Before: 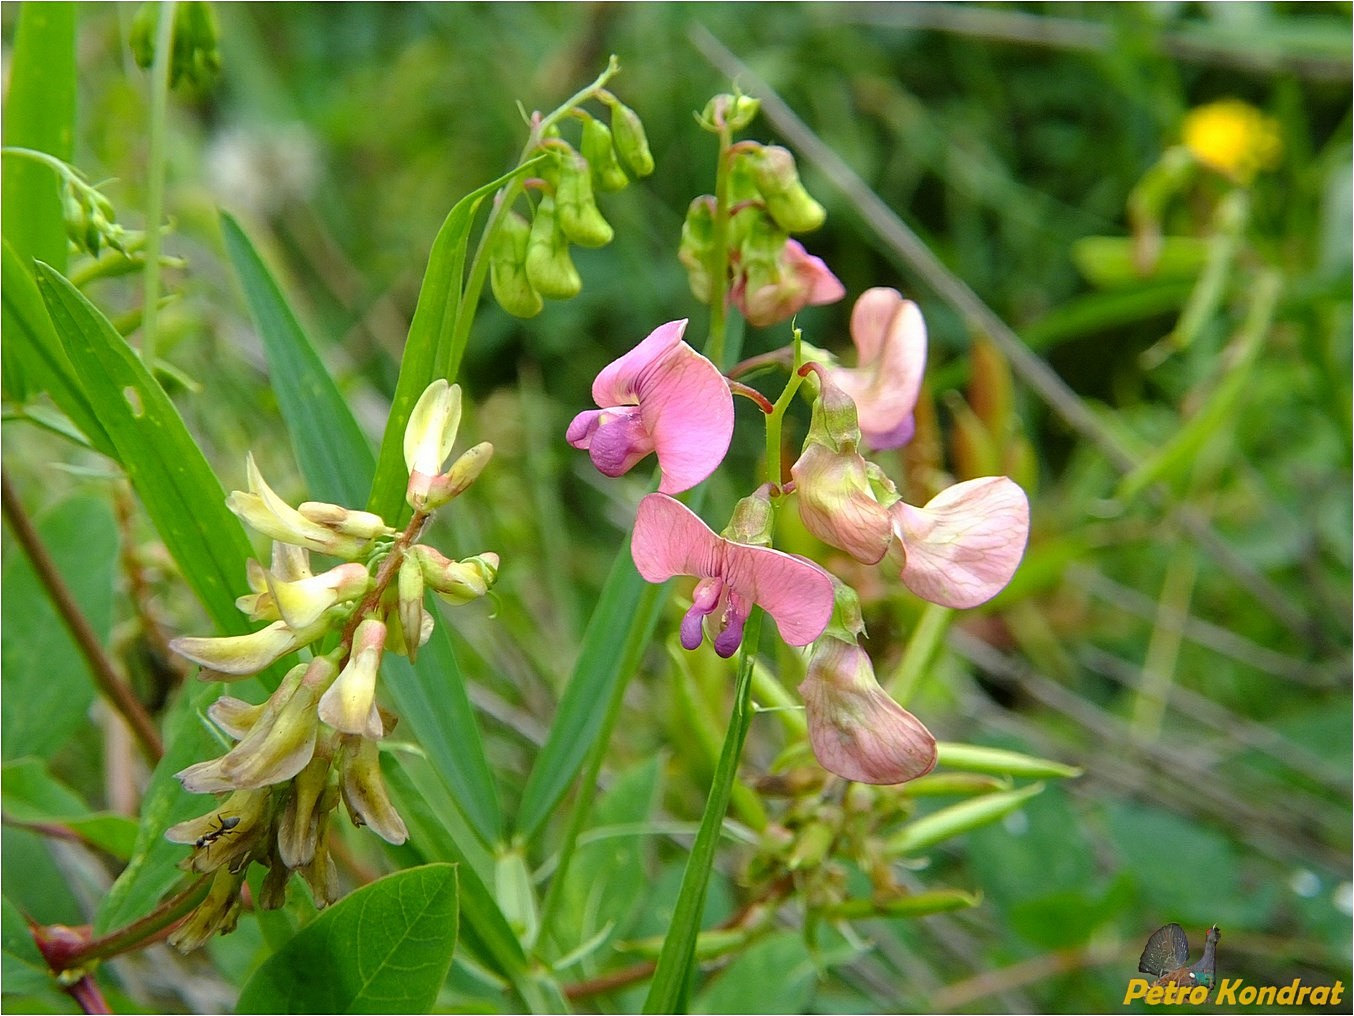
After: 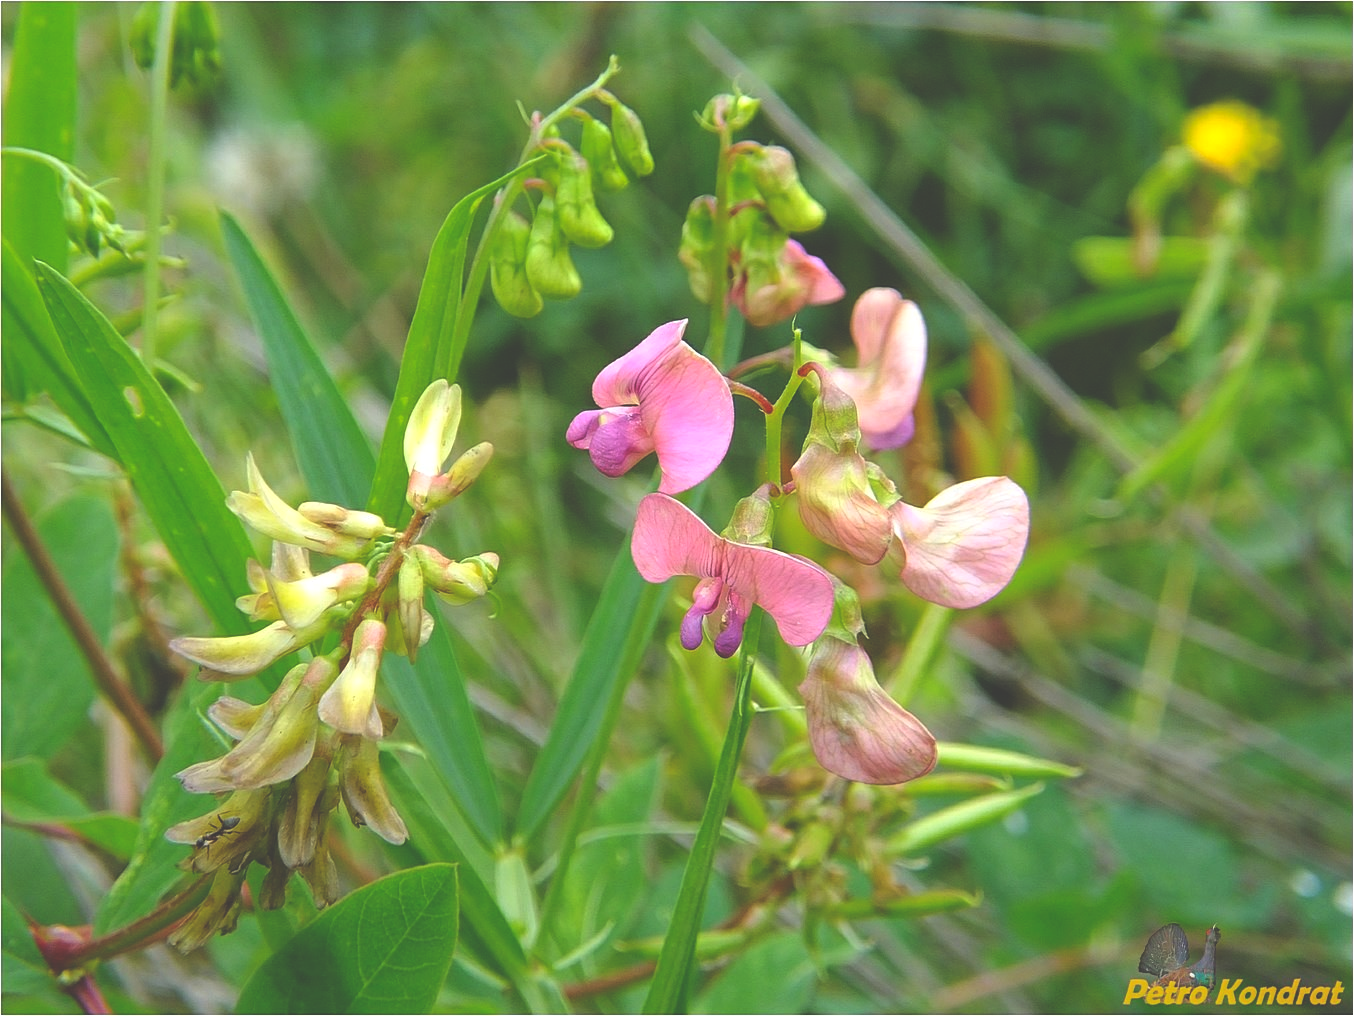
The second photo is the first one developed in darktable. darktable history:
contrast brightness saturation: saturation 0.18
exposure: black level correction -0.041, exposure 0.064 EV, compensate highlight preservation false
